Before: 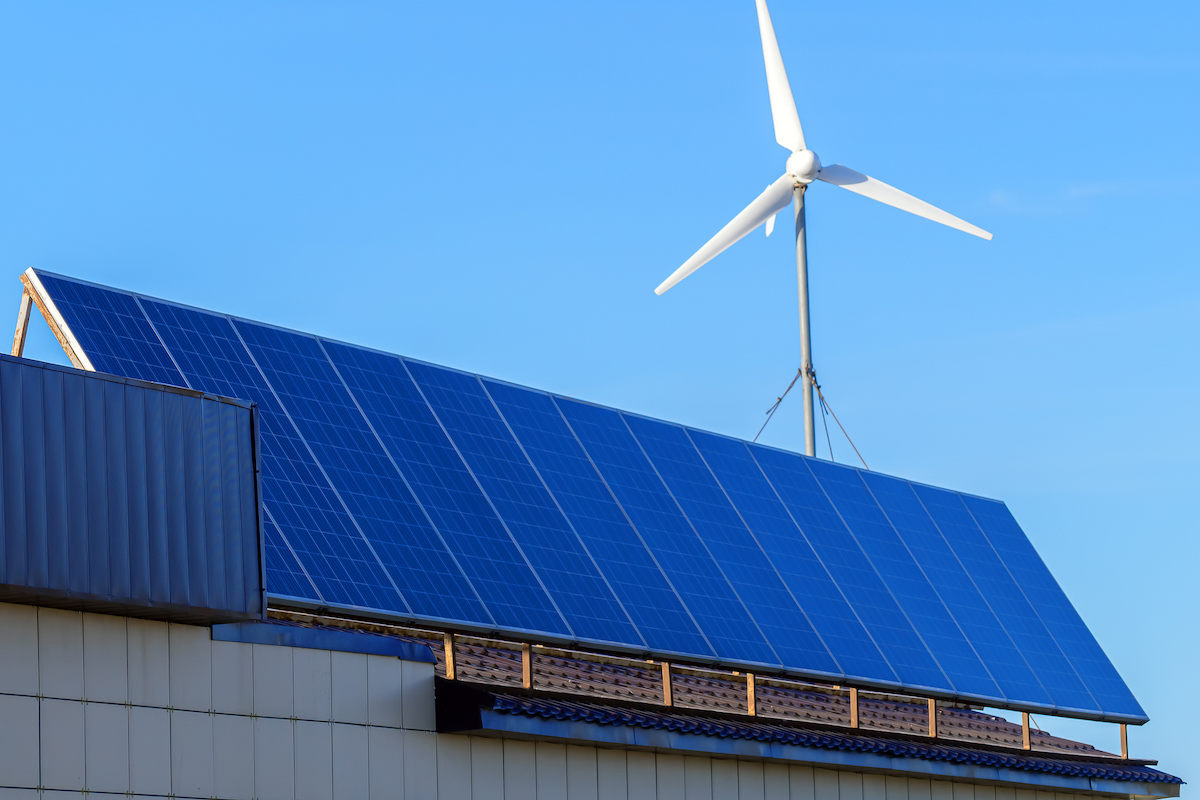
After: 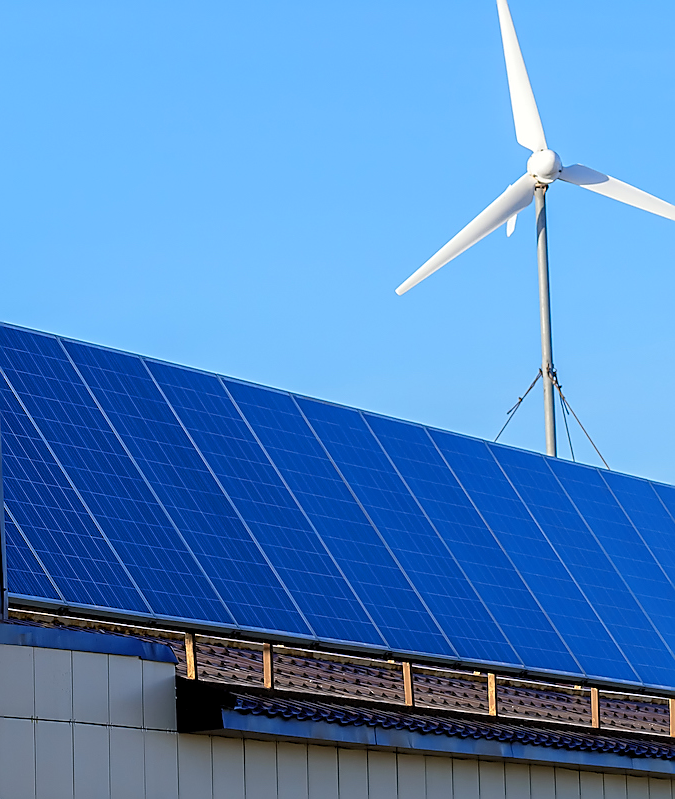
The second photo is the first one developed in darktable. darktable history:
levels: levels [0.018, 0.493, 1]
sharpen: radius 1.353, amount 1.234, threshold 0.792
crop: left 21.648%, right 22.02%, bottom 0.008%
